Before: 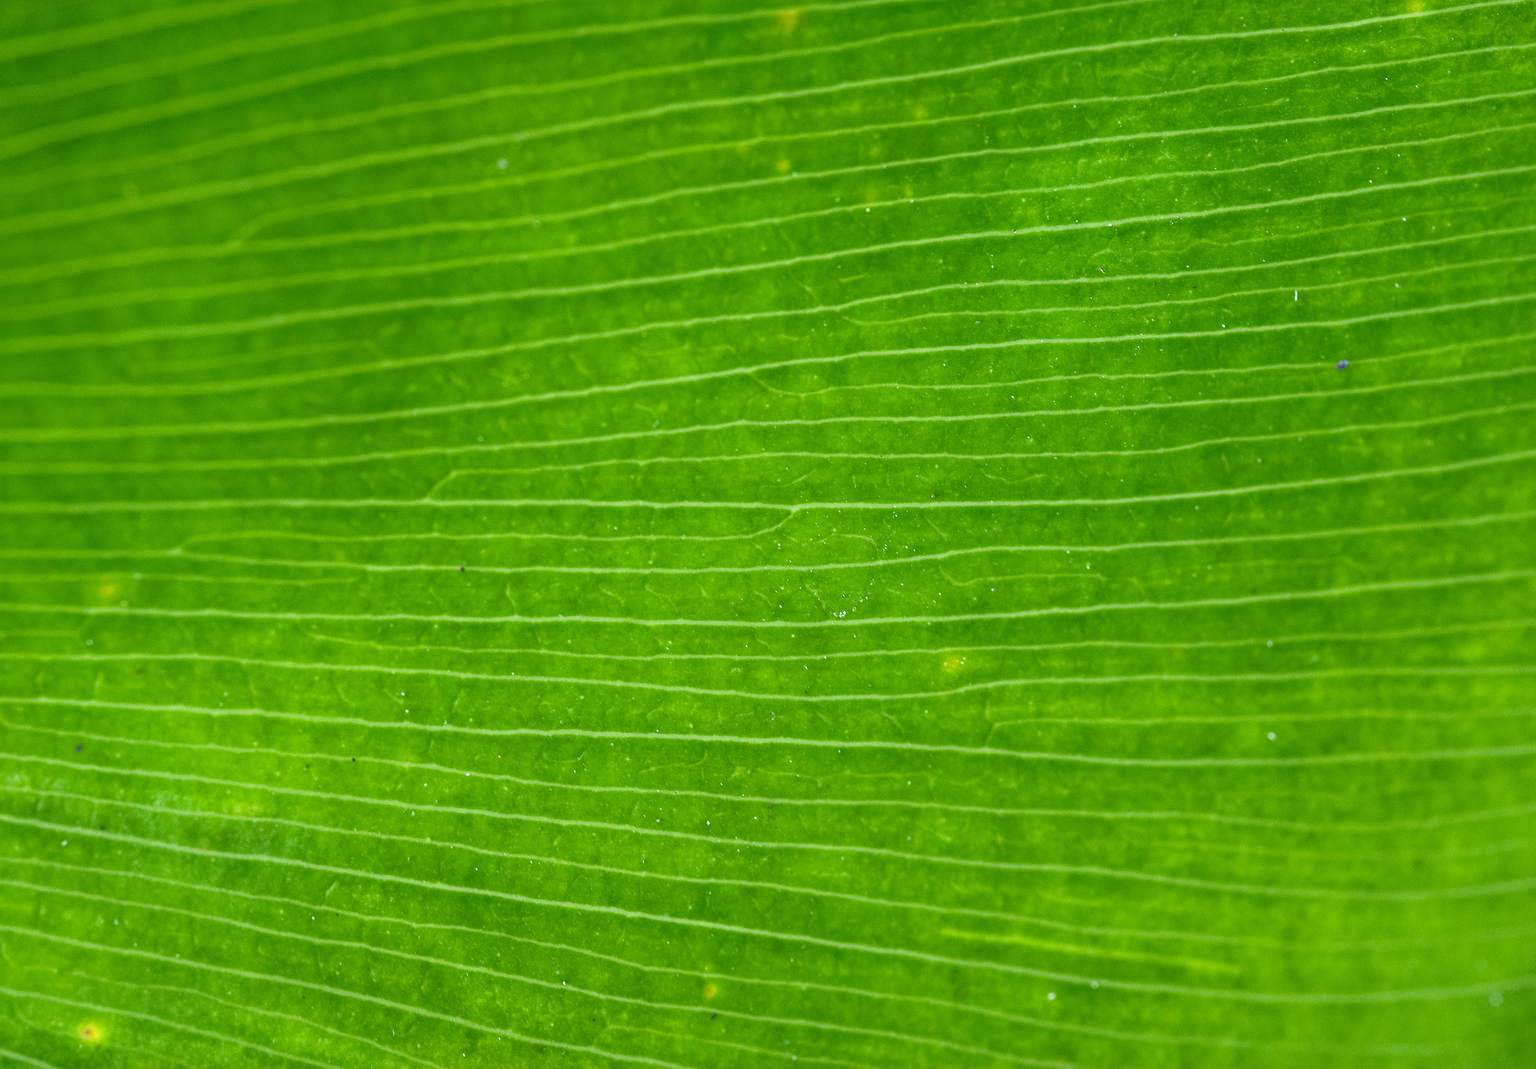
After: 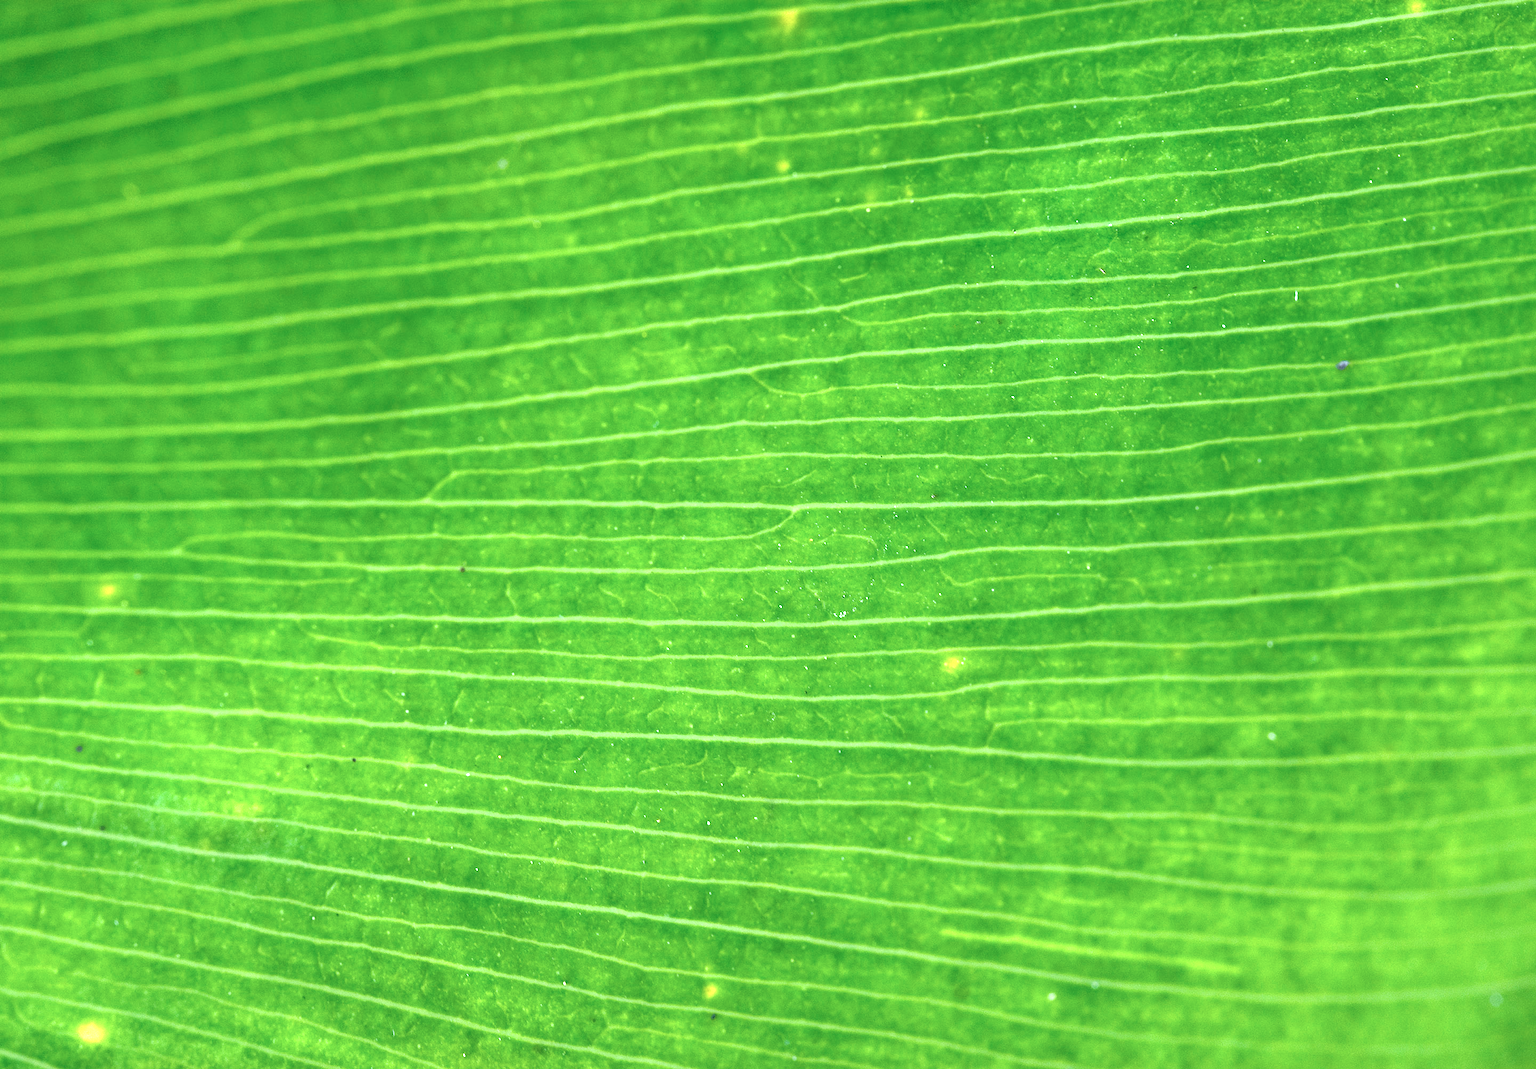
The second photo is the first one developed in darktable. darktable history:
color zones: curves: ch0 [(0.018, 0.548) (0.224, 0.64) (0.425, 0.447) (0.675, 0.575) (0.732, 0.579)]; ch1 [(0.066, 0.487) (0.25, 0.5) (0.404, 0.43) (0.75, 0.421) (0.956, 0.421)]; ch2 [(0.044, 0.561) (0.215, 0.465) (0.399, 0.544) (0.465, 0.548) (0.614, 0.447) (0.724, 0.43) (0.882, 0.623) (0.956, 0.632)]
exposure: compensate exposure bias true, compensate highlight preservation false
